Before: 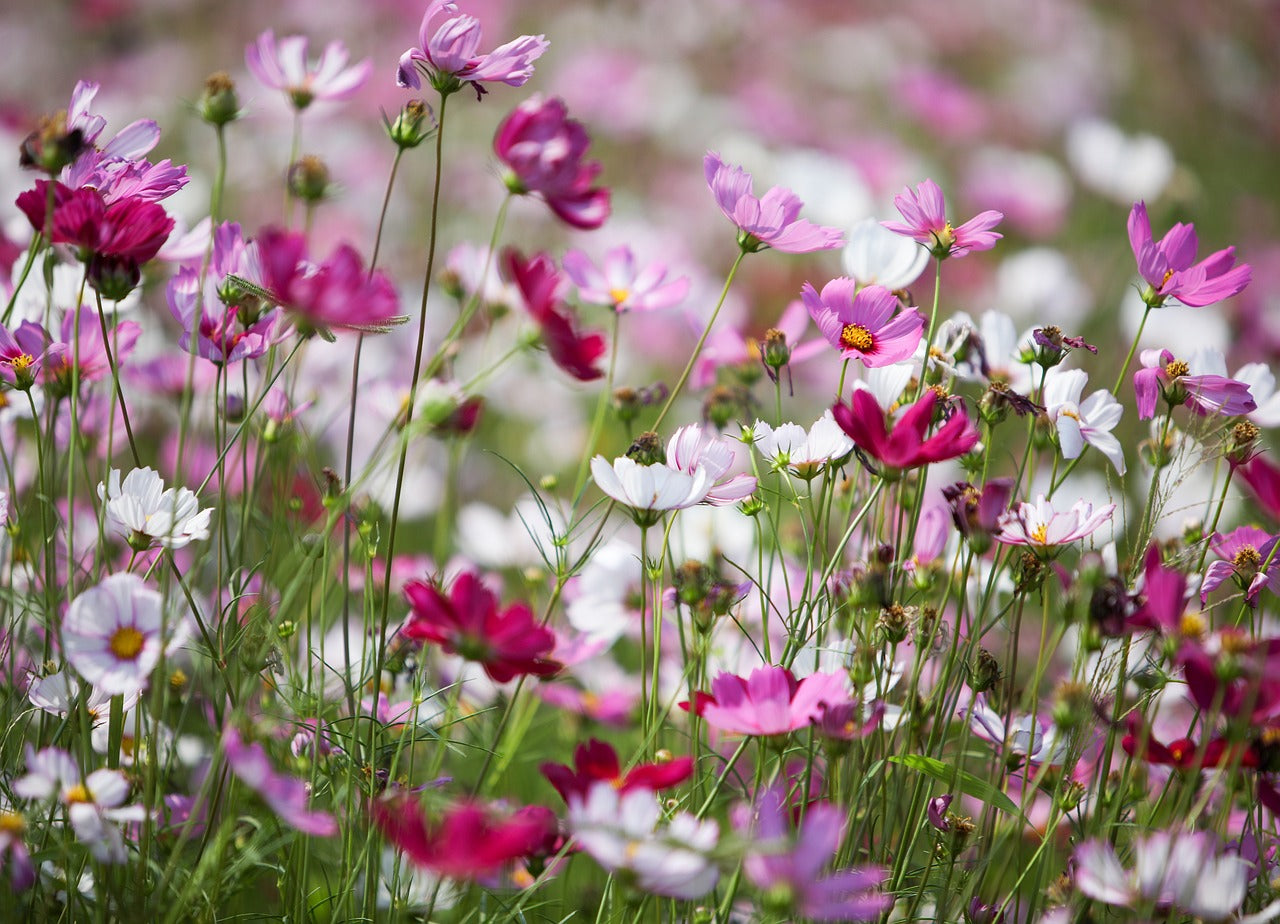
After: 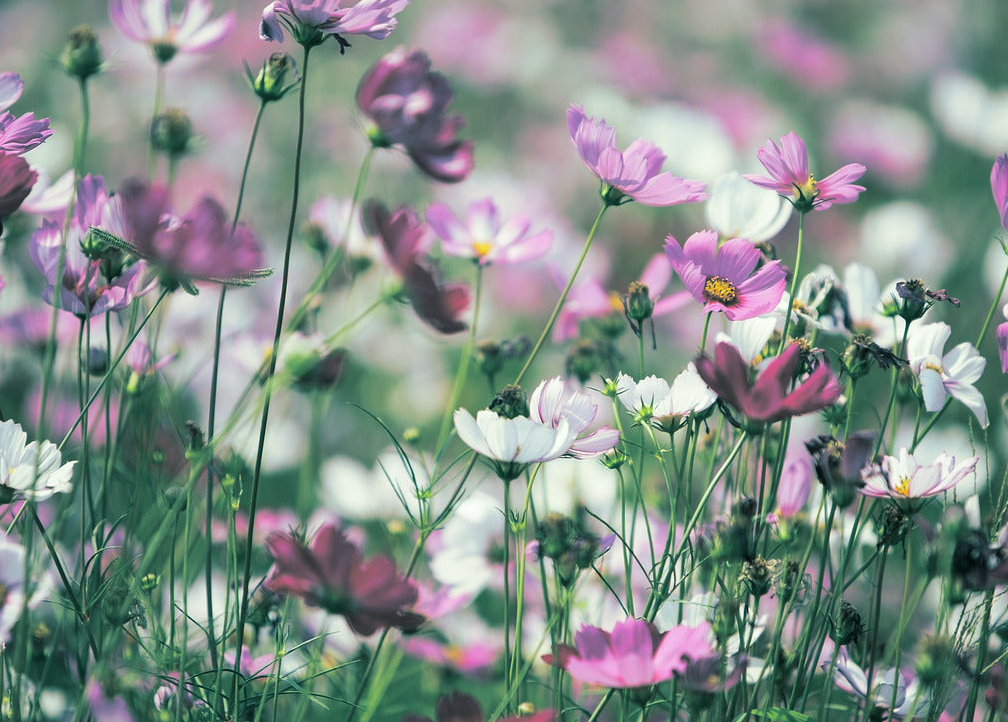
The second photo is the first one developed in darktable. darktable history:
split-toning: shadows › hue 186.43°, highlights › hue 49.29°, compress 30.29%
color correction: highlights a* -8, highlights b* 3.1
crop and rotate: left 10.77%, top 5.1%, right 10.41%, bottom 16.76%
